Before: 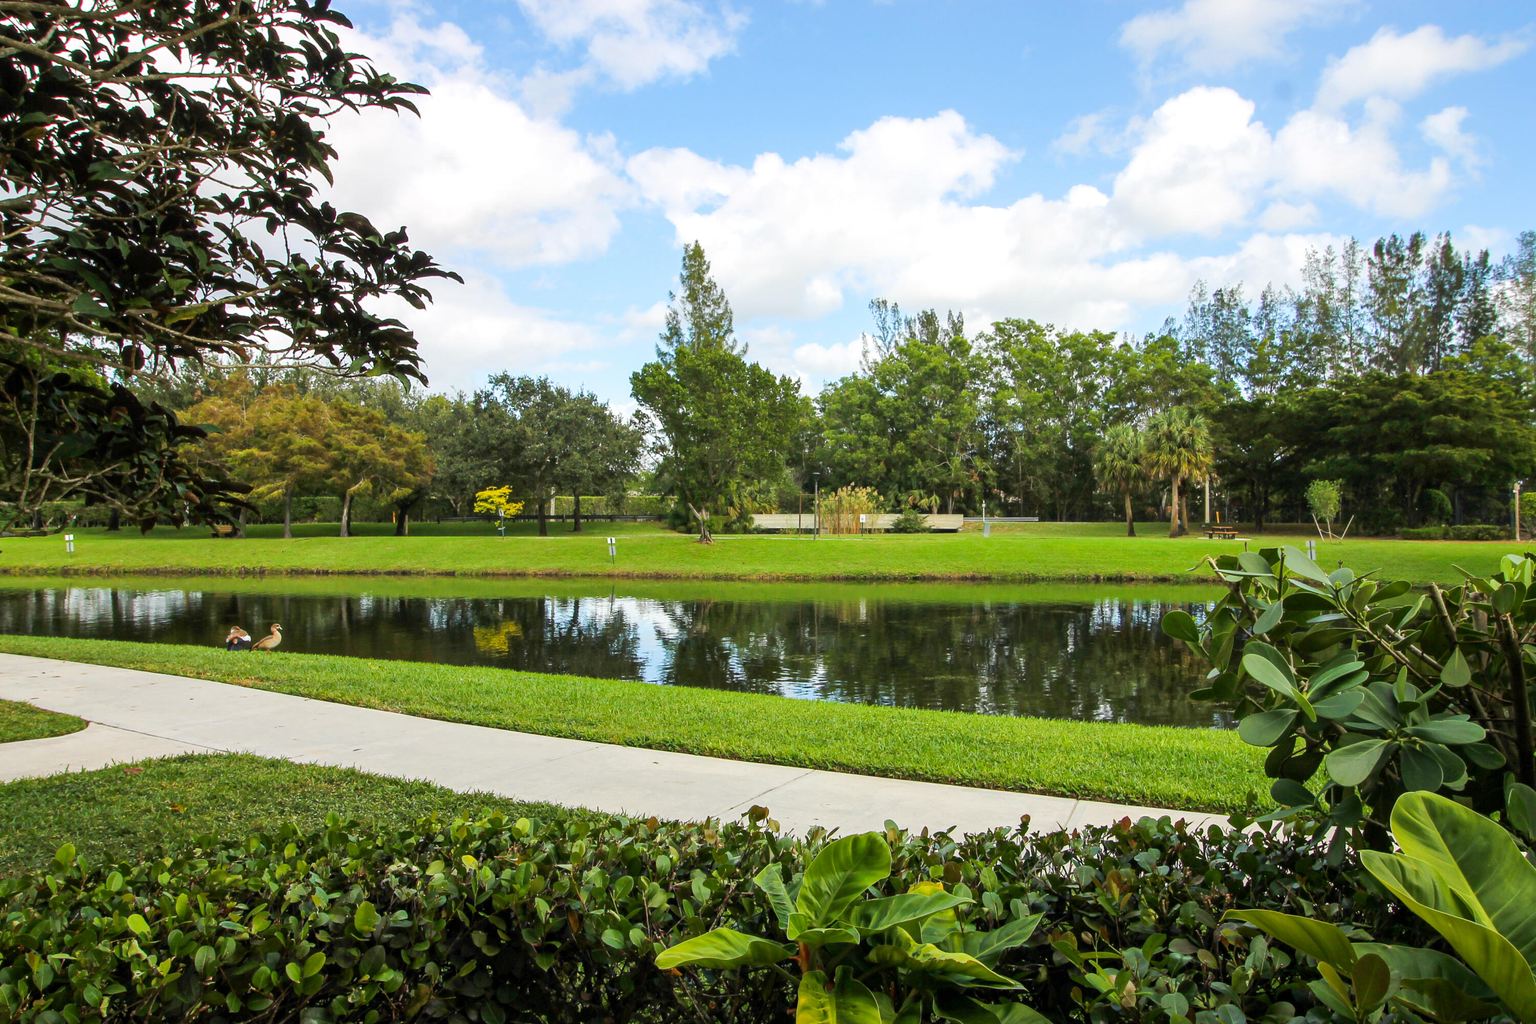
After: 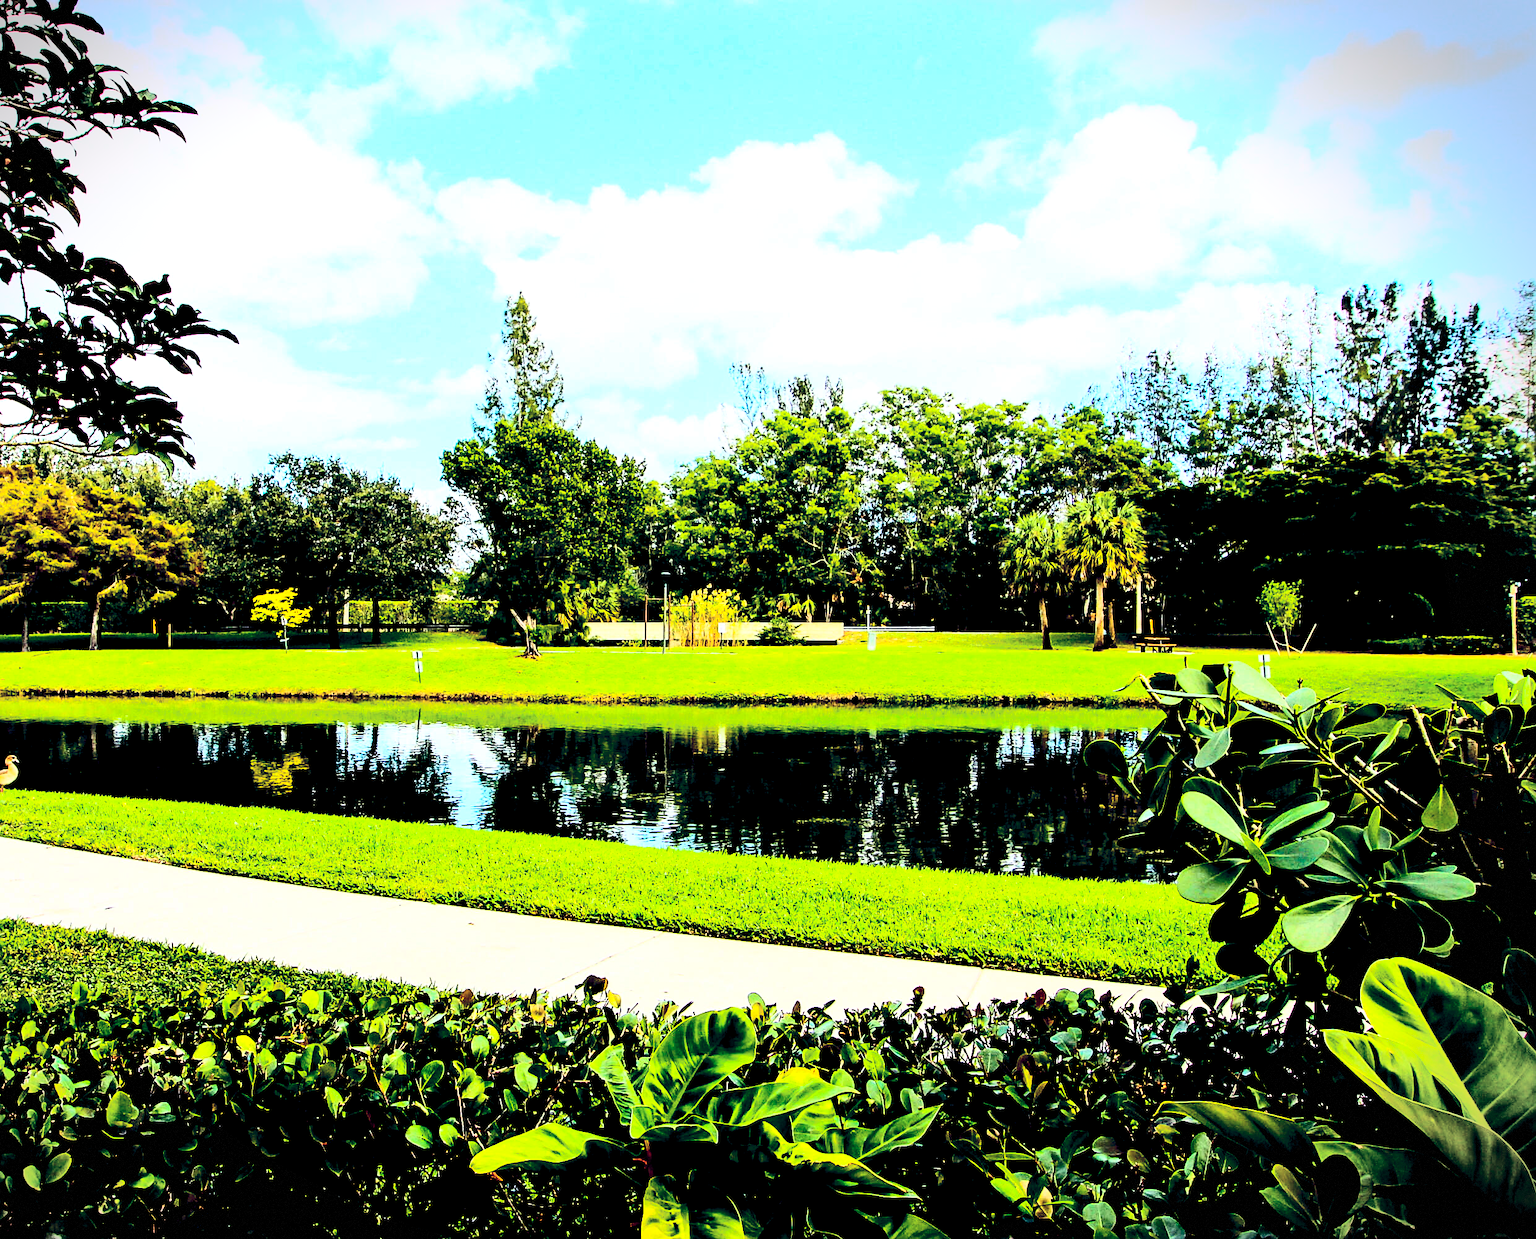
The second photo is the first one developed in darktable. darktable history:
exposure: black level correction 0.057, compensate exposure bias true, compensate highlight preservation false
sharpen: on, module defaults
crop: left 17.373%, bottom 0.034%
color balance rgb: global offset › luminance -0.276%, global offset › chroma 0.309%, global offset › hue 262.52°, perceptual saturation grading › global saturation 33.573%, perceptual brilliance grading › highlights 14.312%, perceptual brilliance grading › mid-tones -4.867%, perceptual brilliance grading › shadows -26.181%
base curve: curves: ch0 [(0, 0) (0.028, 0.03) (0.121, 0.232) (0.46, 0.748) (0.859, 0.968) (1, 1)]
vignetting: fall-off start 97.13%, center (-0.08, 0.072), width/height ratio 1.182, dithering 8-bit output
tone curve: curves: ch0 [(0, 0) (0.003, 0.003) (0.011, 0.013) (0.025, 0.028) (0.044, 0.05) (0.069, 0.078) (0.1, 0.113) (0.136, 0.153) (0.177, 0.2) (0.224, 0.271) (0.277, 0.374) (0.335, 0.47) (0.399, 0.574) (0.468, 0.688) (0.543, 0.79) (0.623, 0.859) (0.709, 0.919) (0.801, 0.957) (0.898, 0.978) (1, 1)], color space Lab, independent channels, preserve colors none
